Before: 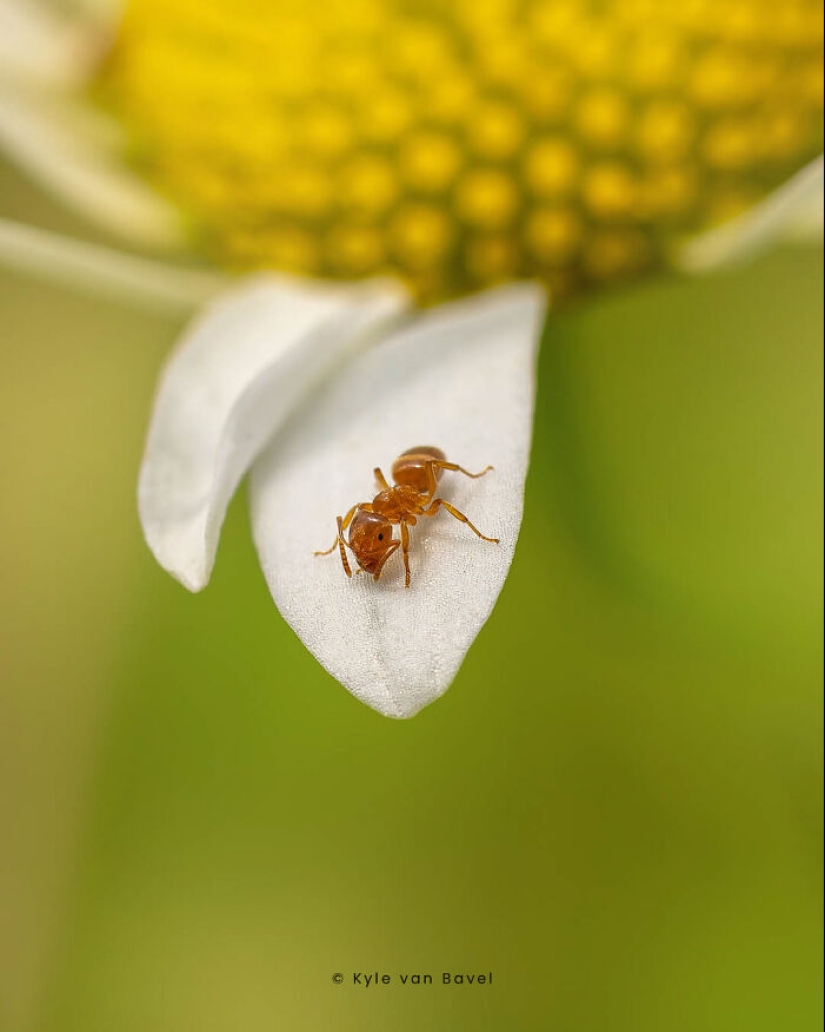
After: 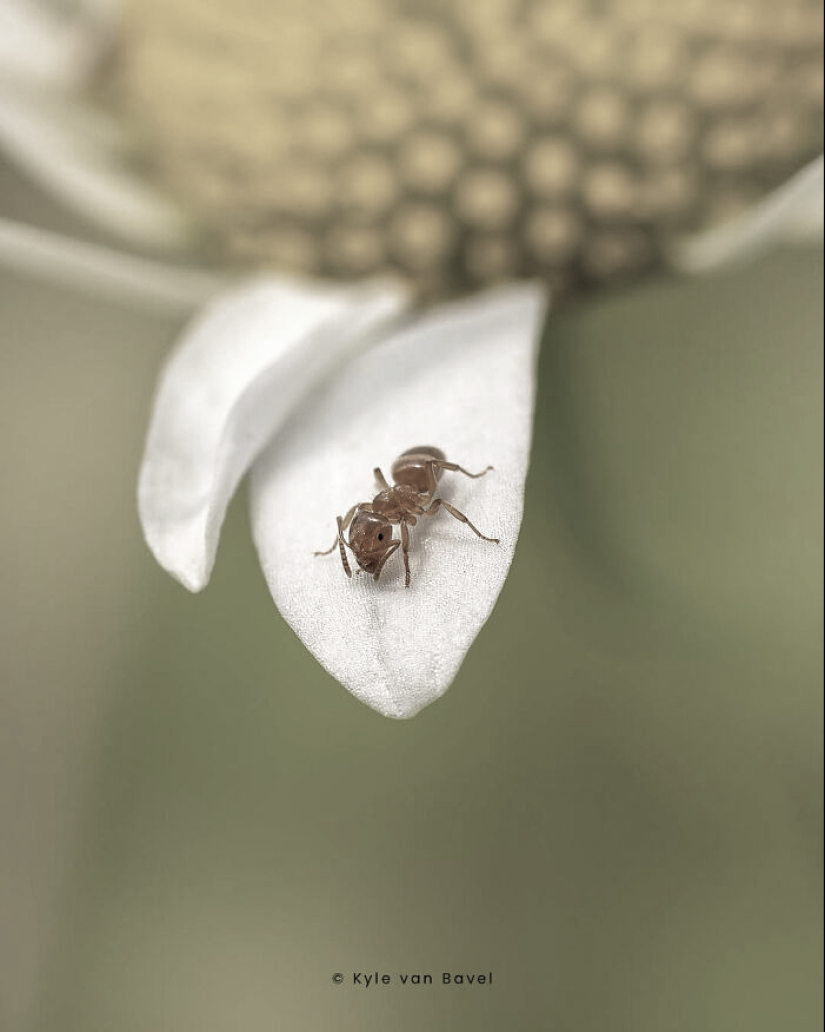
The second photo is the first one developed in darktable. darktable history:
color zones: curves: ch0 [(0, 0.613) (0.01, 0.613) (0.245, 0.448) (0.498, 0.529) (0.642, 0.665) (0.879, 0.777) (0.99, 0.613)]; ch1 [(0, 0.272) (0.219, 0.127) (0.724, 0.346)]
velvia: on, module defaults
levels: levels [0.062, 0.494, 0.925]
